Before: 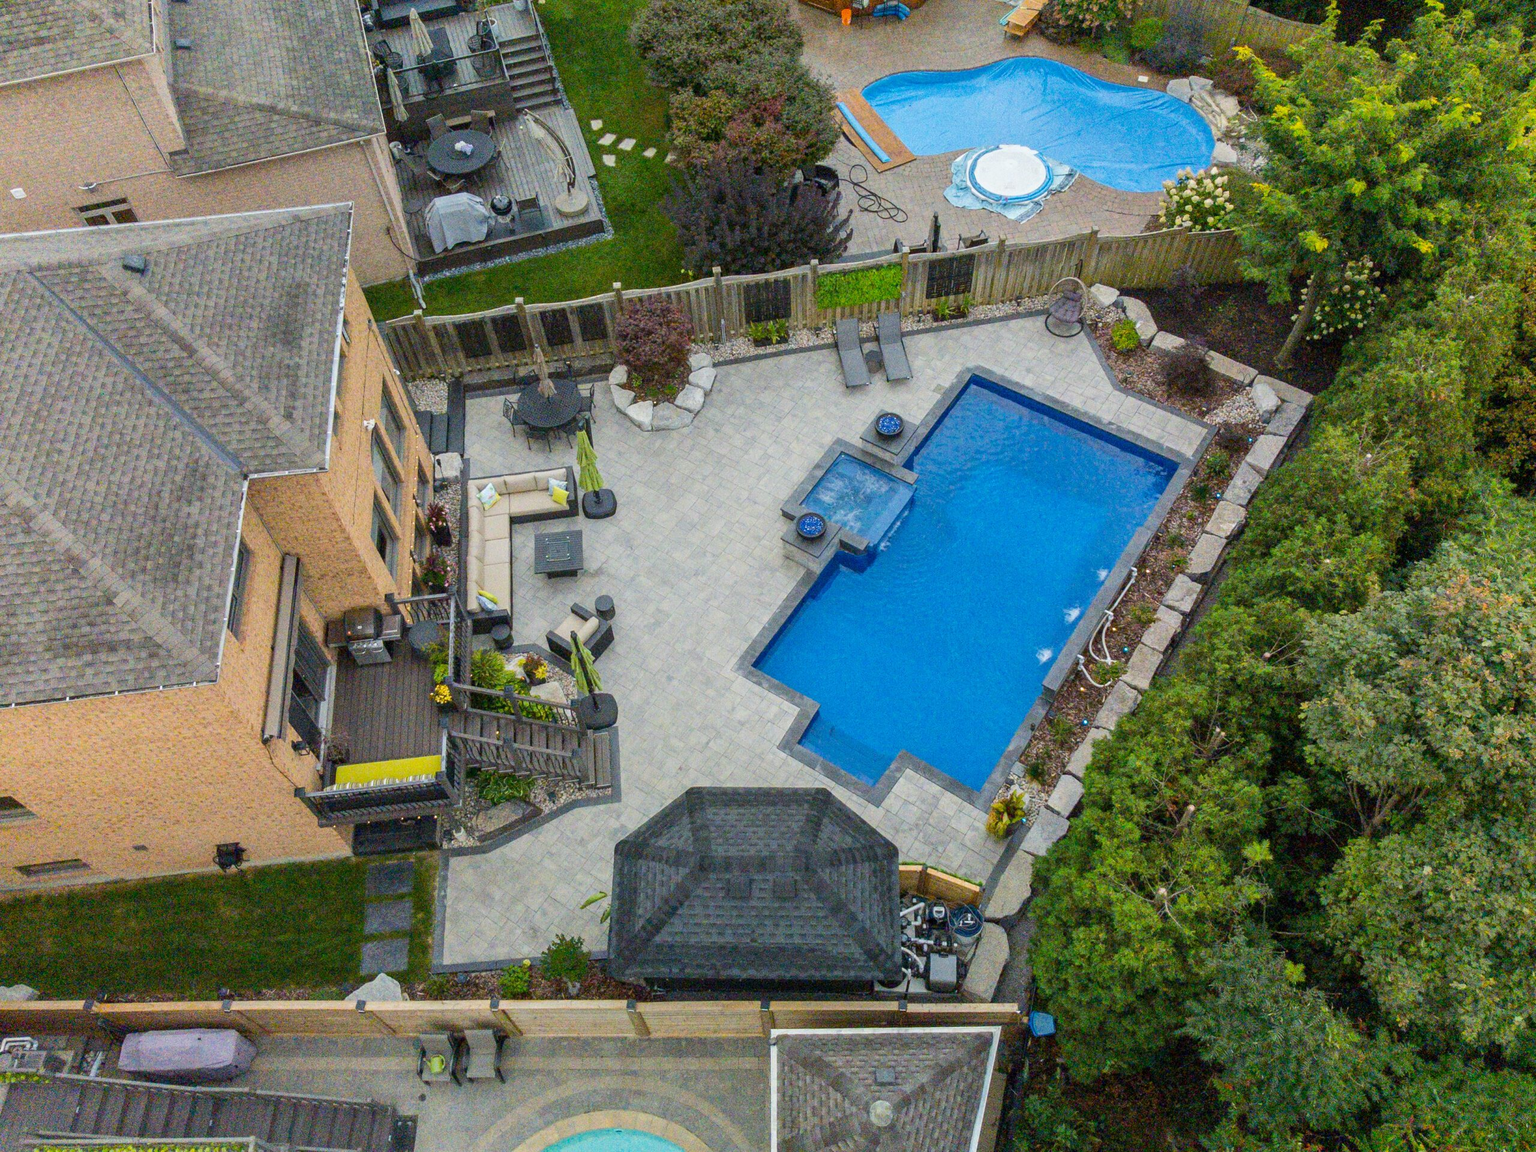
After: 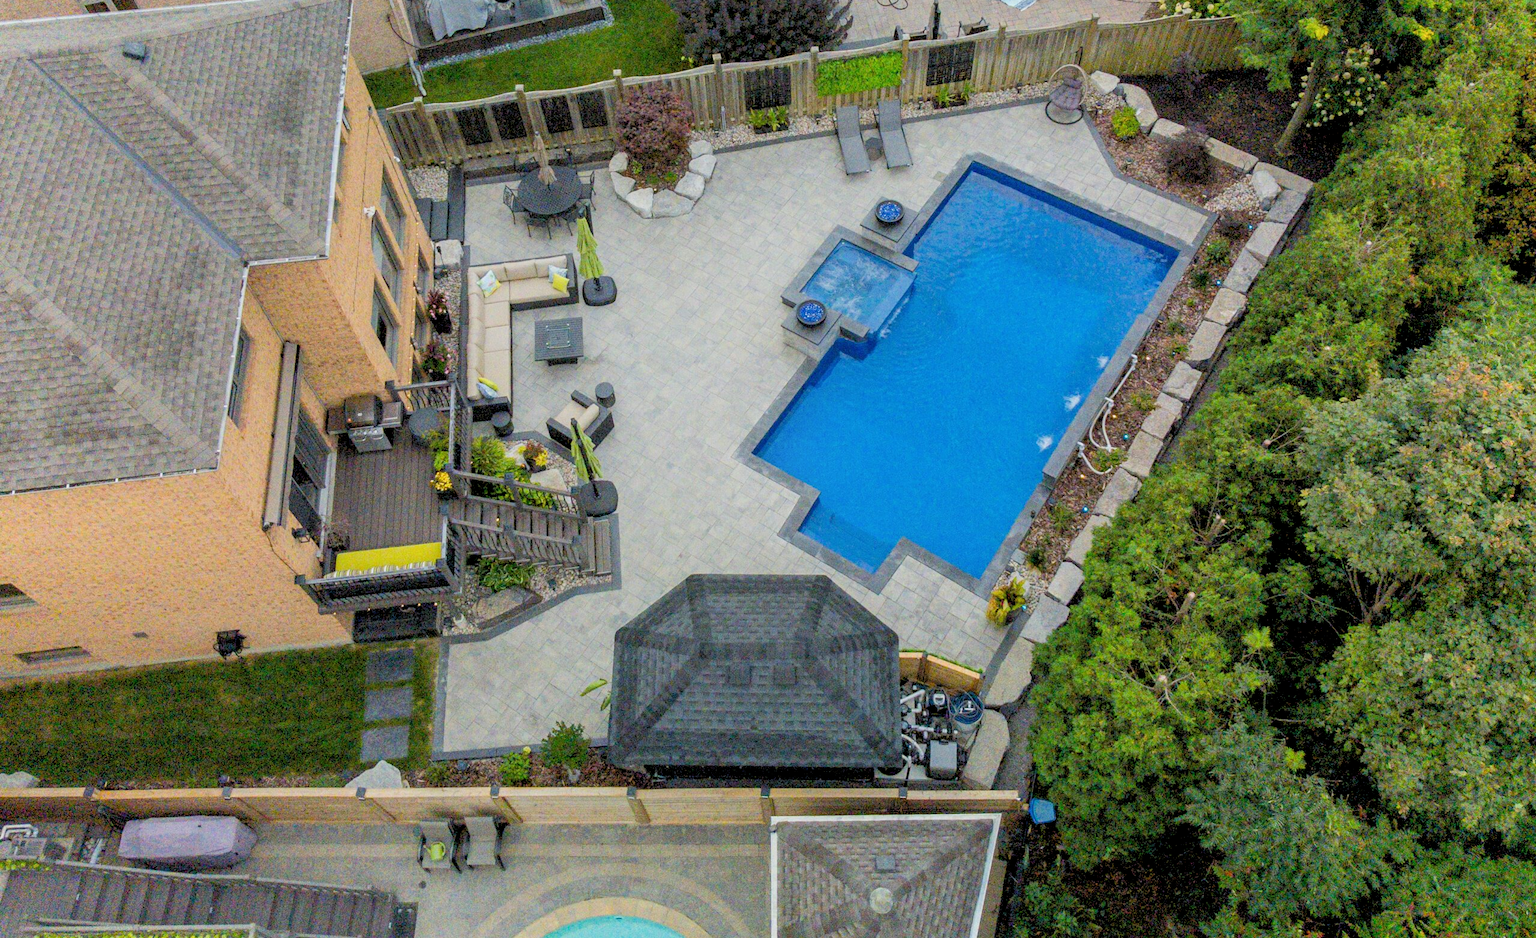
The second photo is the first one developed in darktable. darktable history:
rgb levels: preserve colors sum RGB, levels [[0.038, 0.433, 0.934], [0, 0.5, 1], [0, 0.5, 1]]
shadows and highlights: shadows 0, highlights 40
crop and rotate: top 18.507%
